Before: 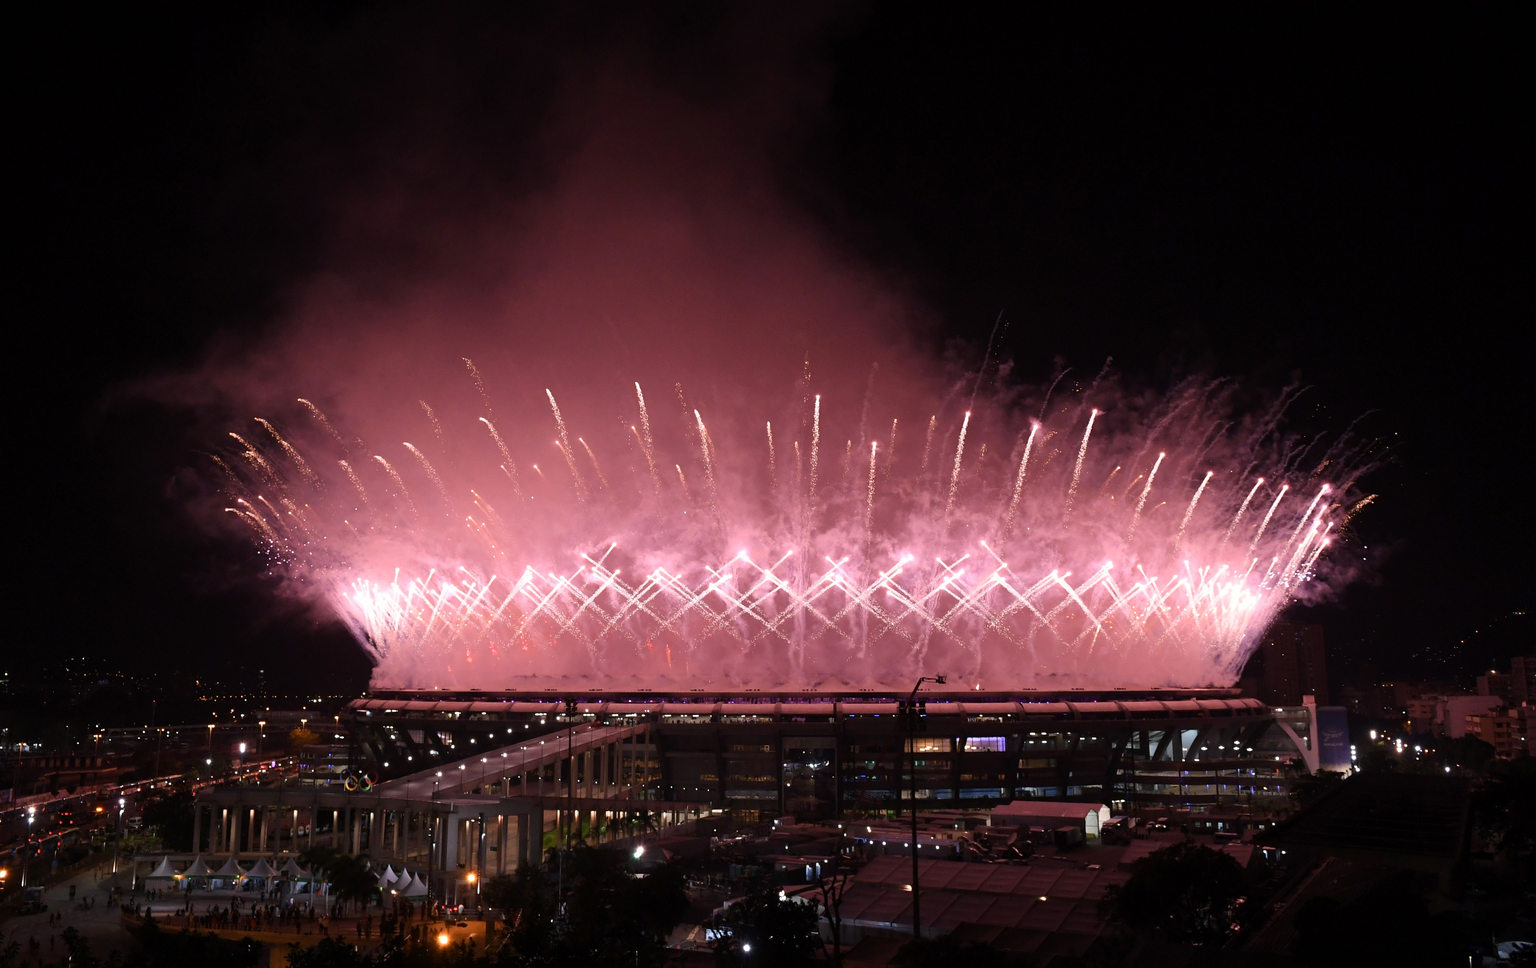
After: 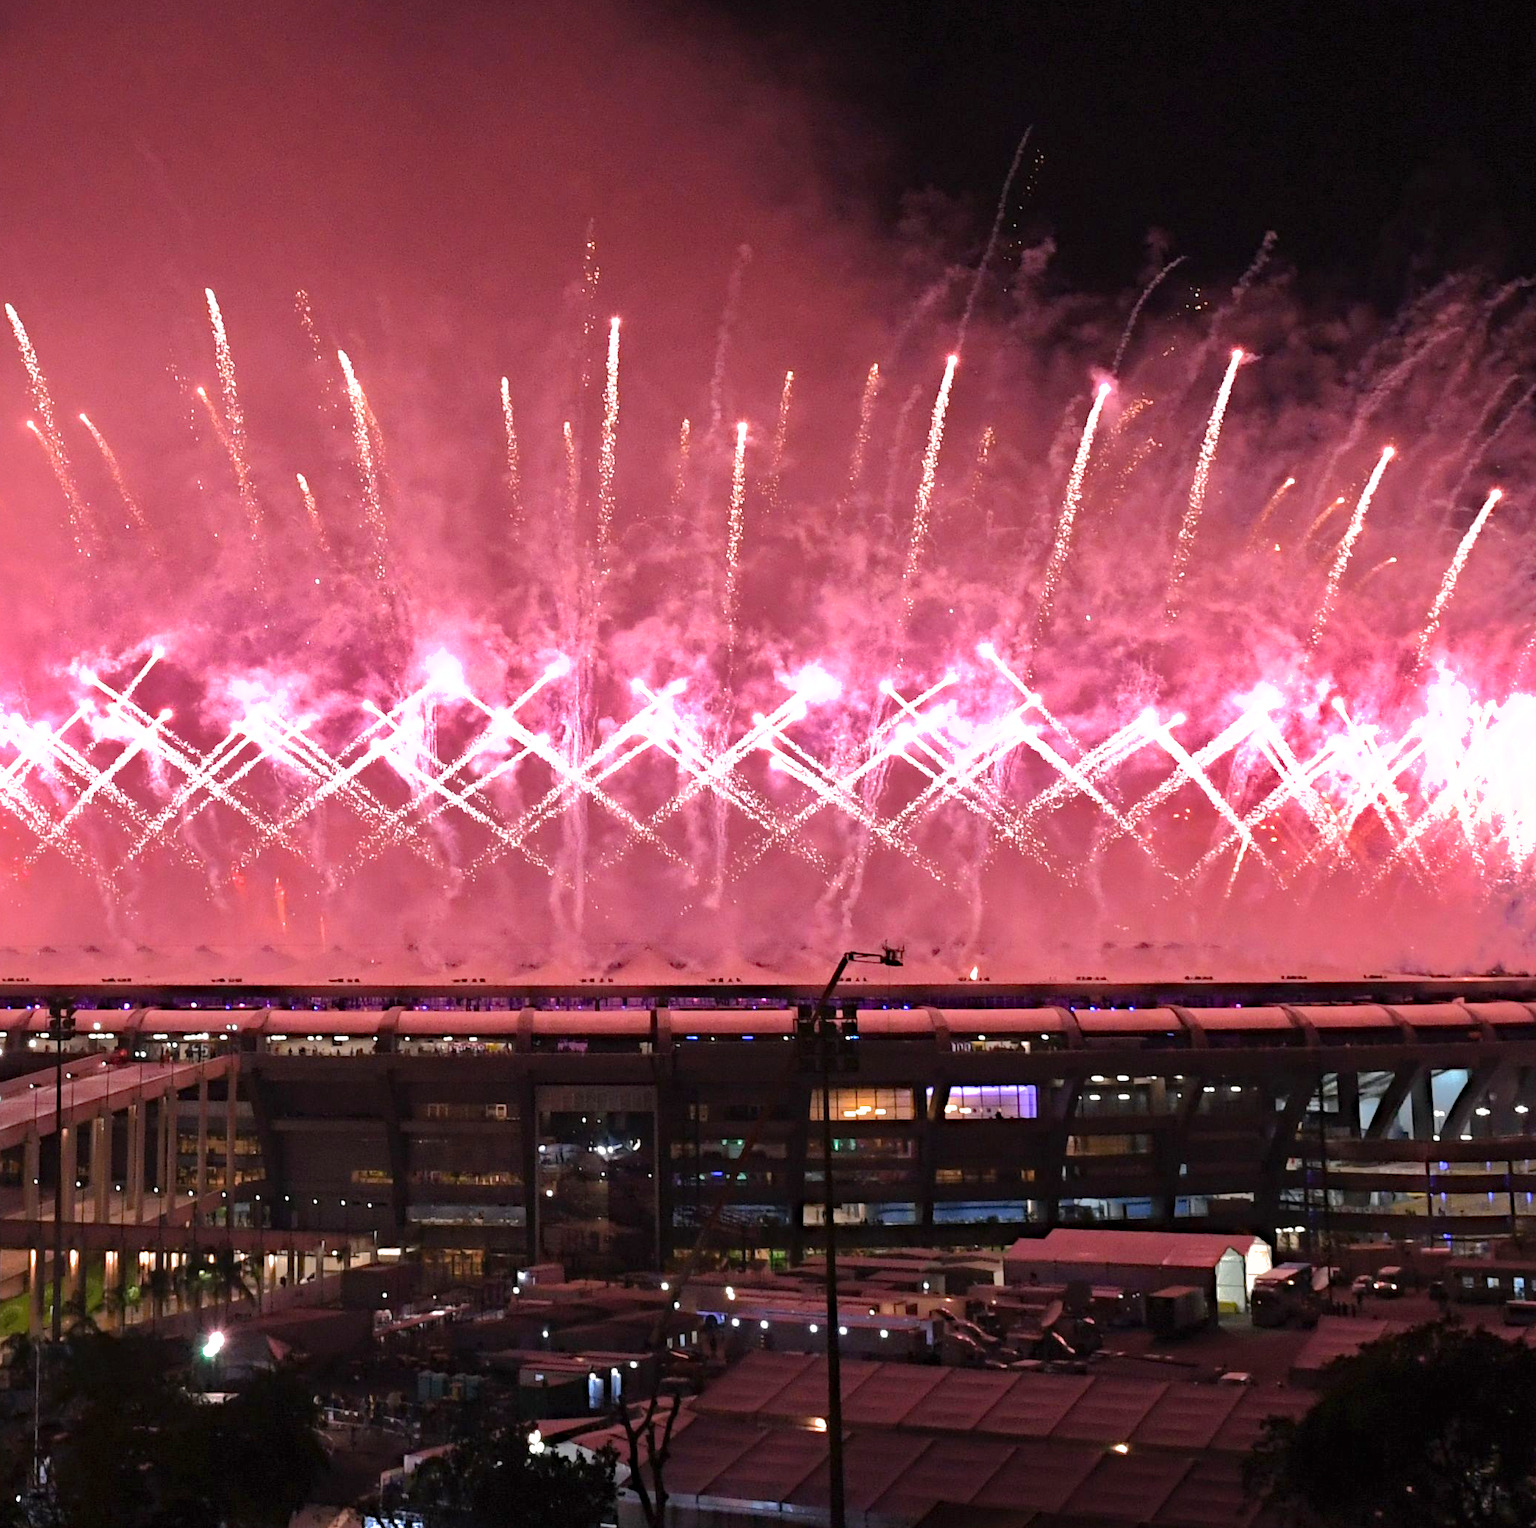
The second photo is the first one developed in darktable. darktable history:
haze removal: strength 0.279, distance 0.252, compatibility mode true, adaptive false
shadows and highlights: shadows 25.36, highlights -69.41
crop: left 35.402%, top 26.21%, right 20.041%, bottom 3.45%
exposure: black level correction 0, exposure 0.897 EV, compensate highlight preservation false
